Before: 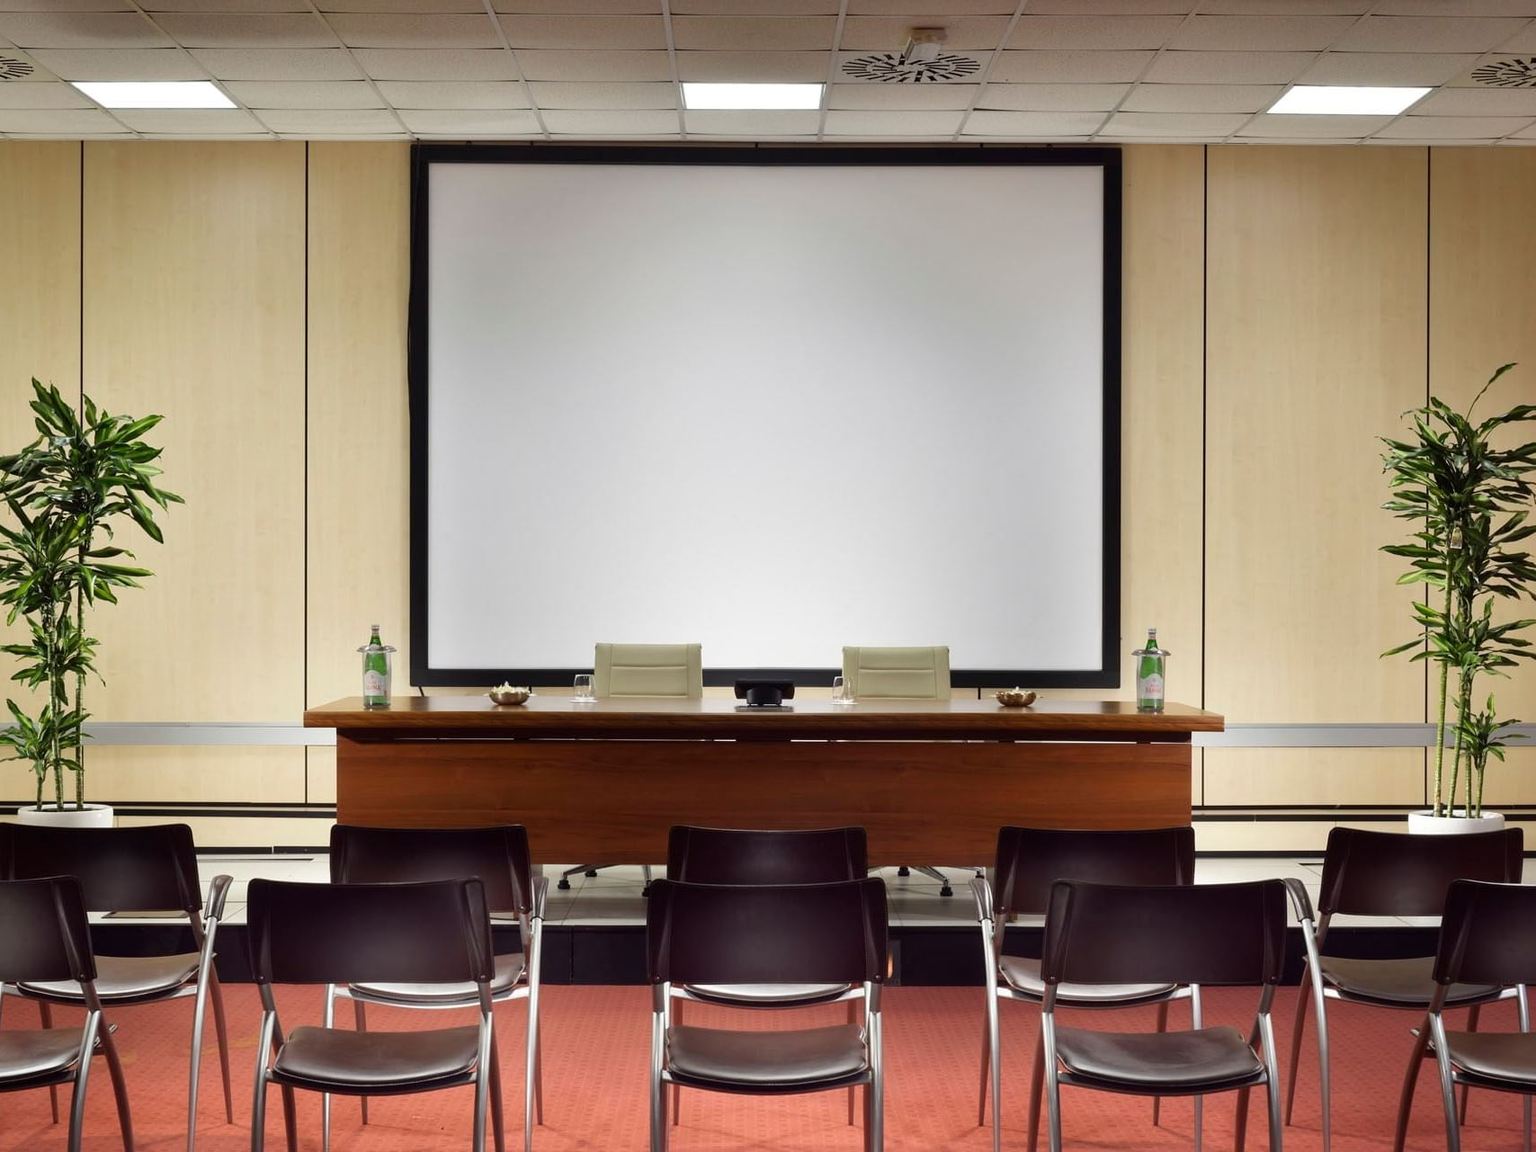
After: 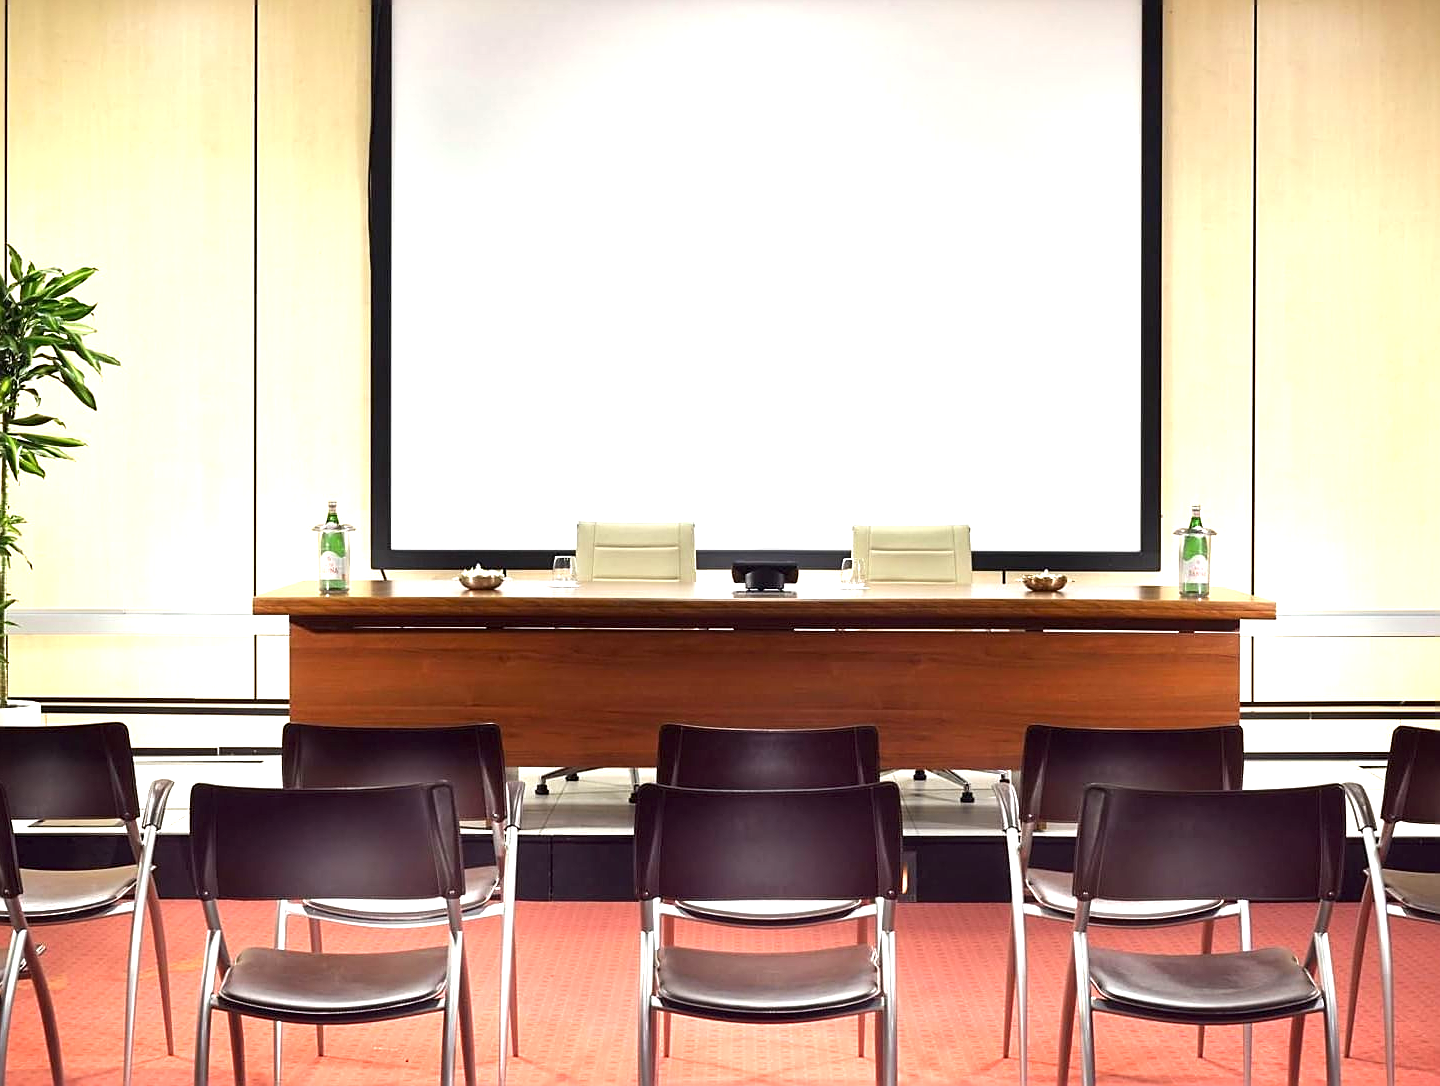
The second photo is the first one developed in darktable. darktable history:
sharpen: on, module defaults
exposure: exposure 1.205 EV, compensate highlight preservation false
crop and rotate: left 5.008%, top 15.195%, right 10.636%
